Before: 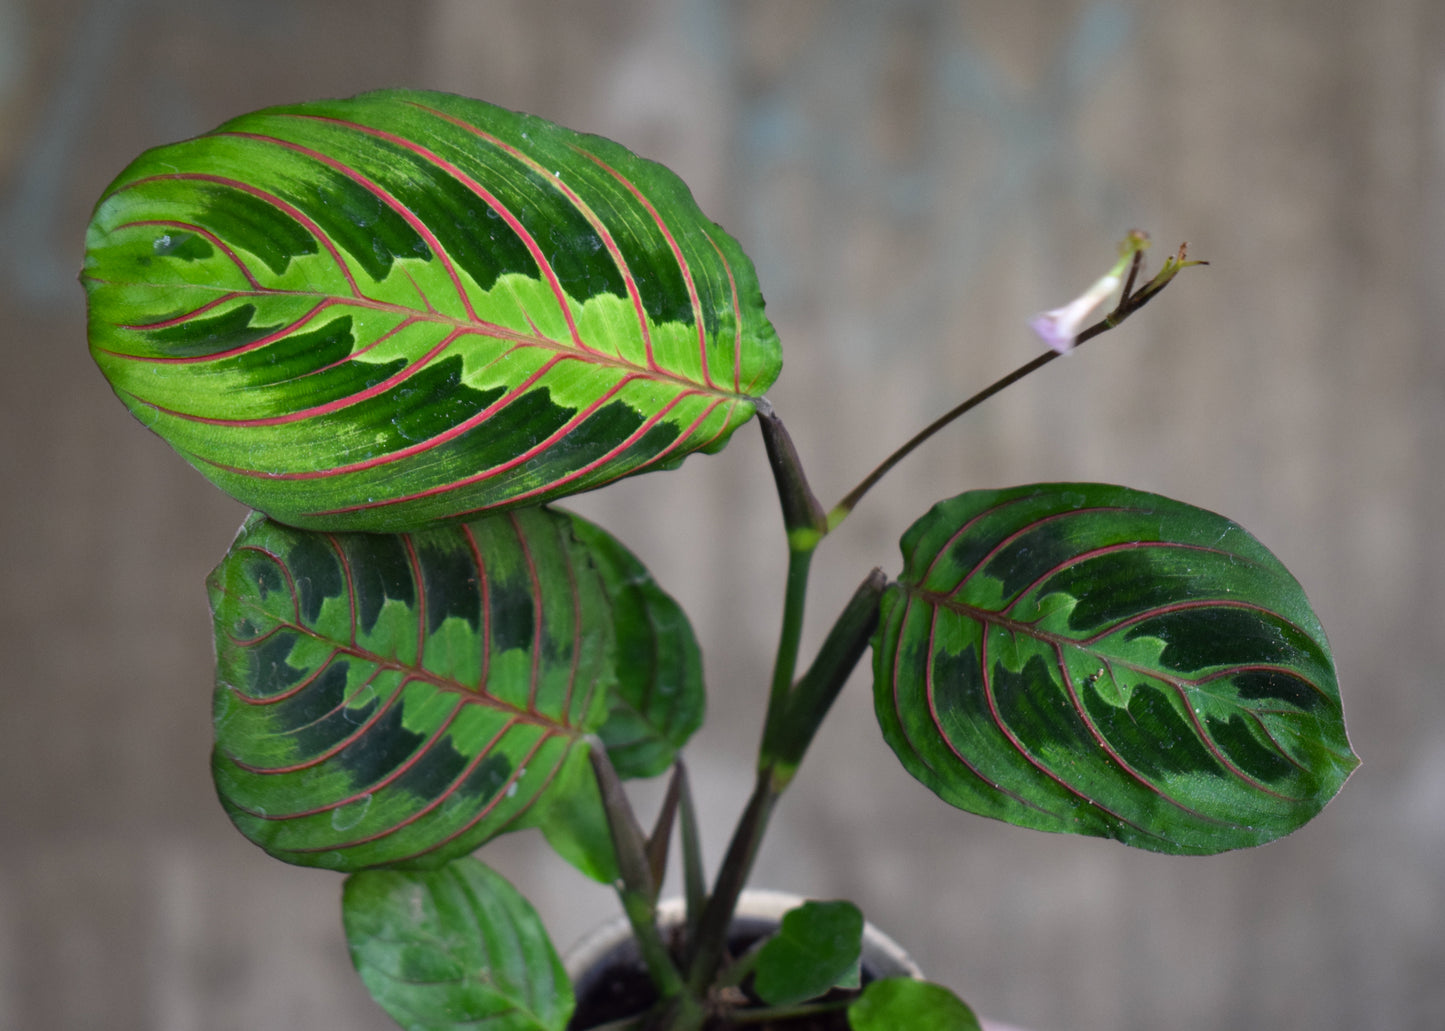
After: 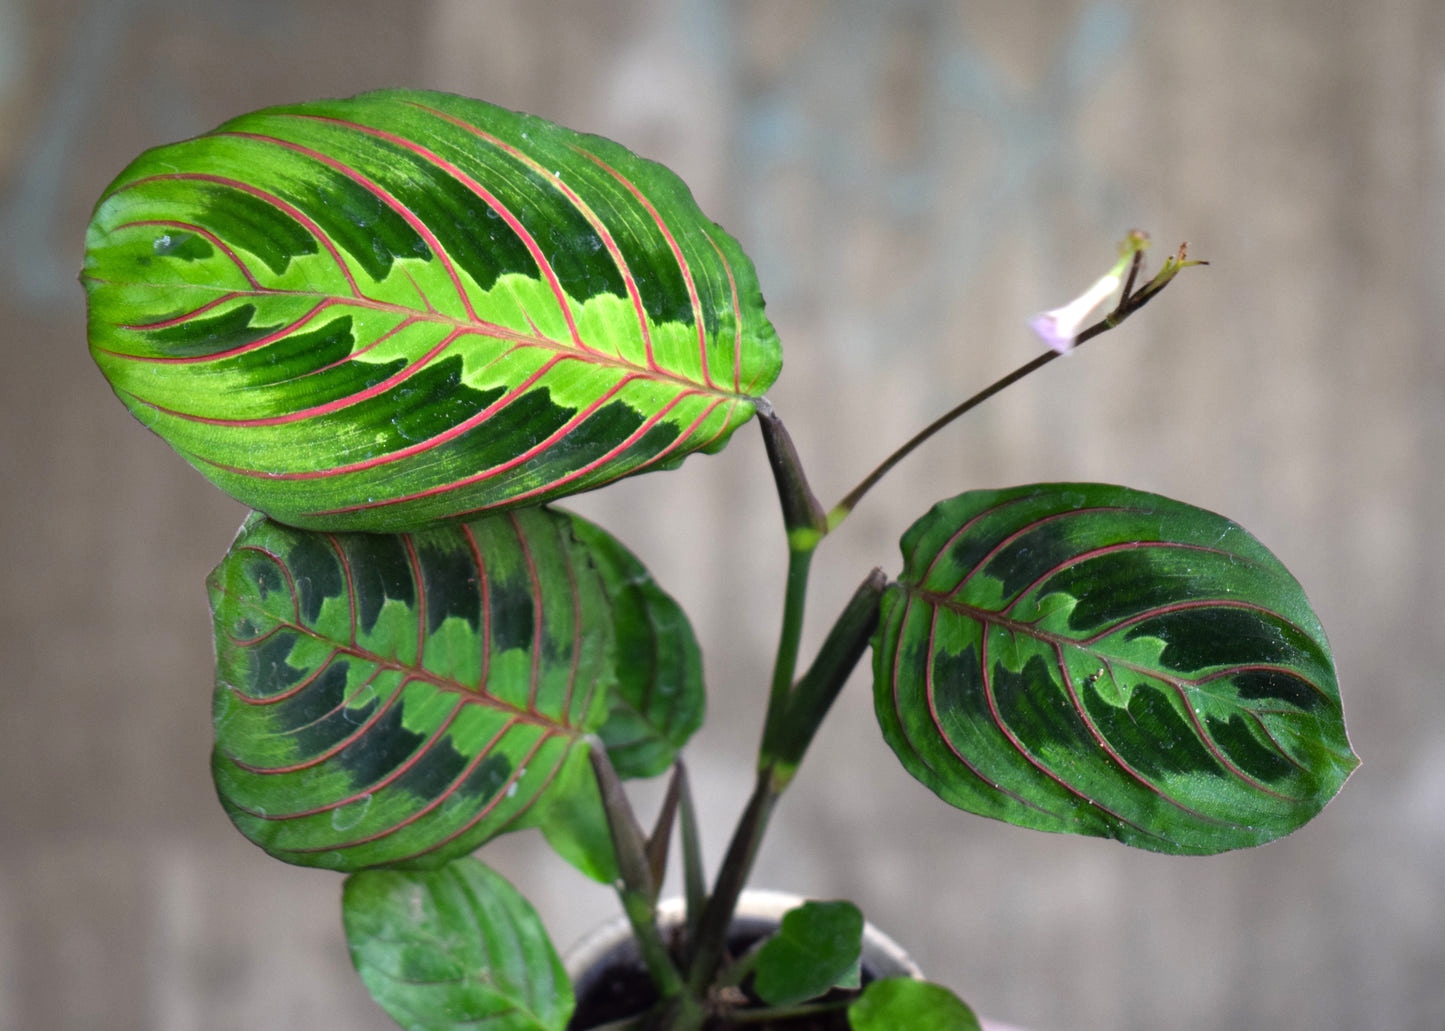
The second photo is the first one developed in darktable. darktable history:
exposure: black level correction 0, exposure 0.2 EV, compensate highlight preservation false
tone equalizer: -8 EV -0.442 EV, -7 EV -0.403 EV, -6 EV -0.326 EV, -5 EV -0.185 EV, -3 EV 0.192 EV, -2 EV 0.342 EV, -1 EV 0.375 EV, +0 EV 0.401 EV
